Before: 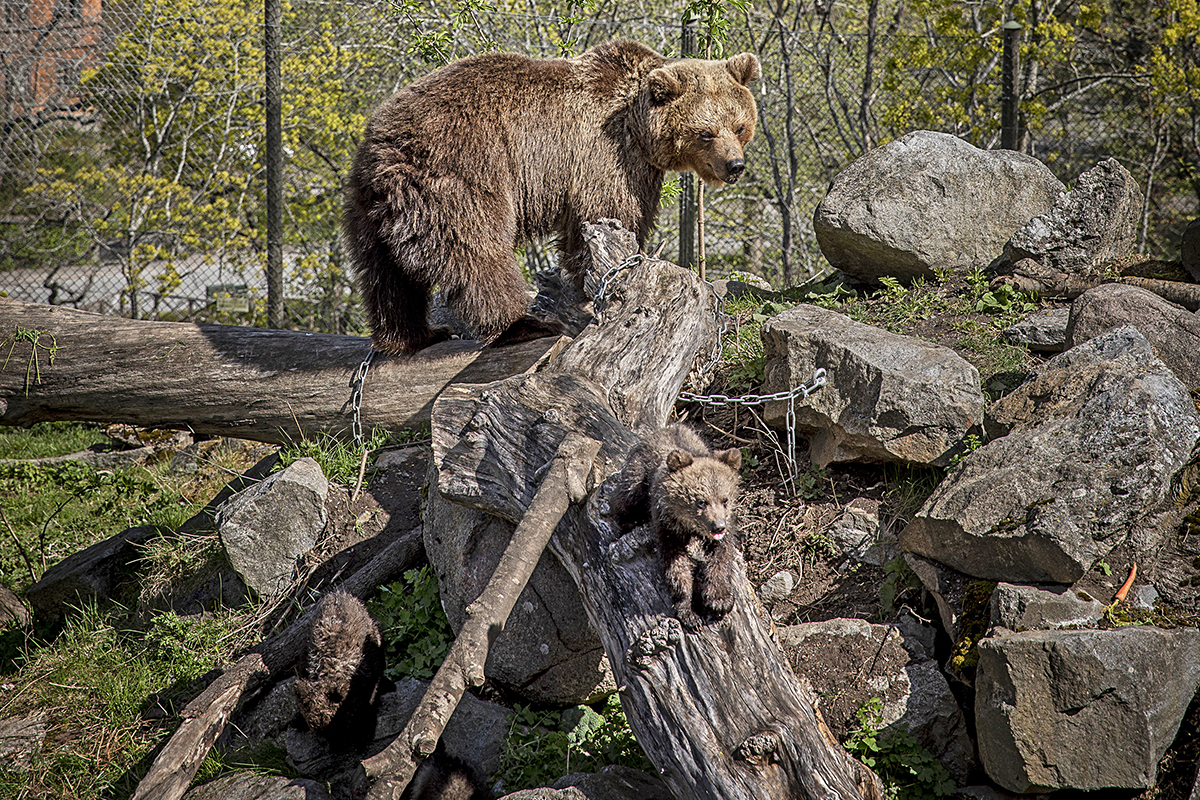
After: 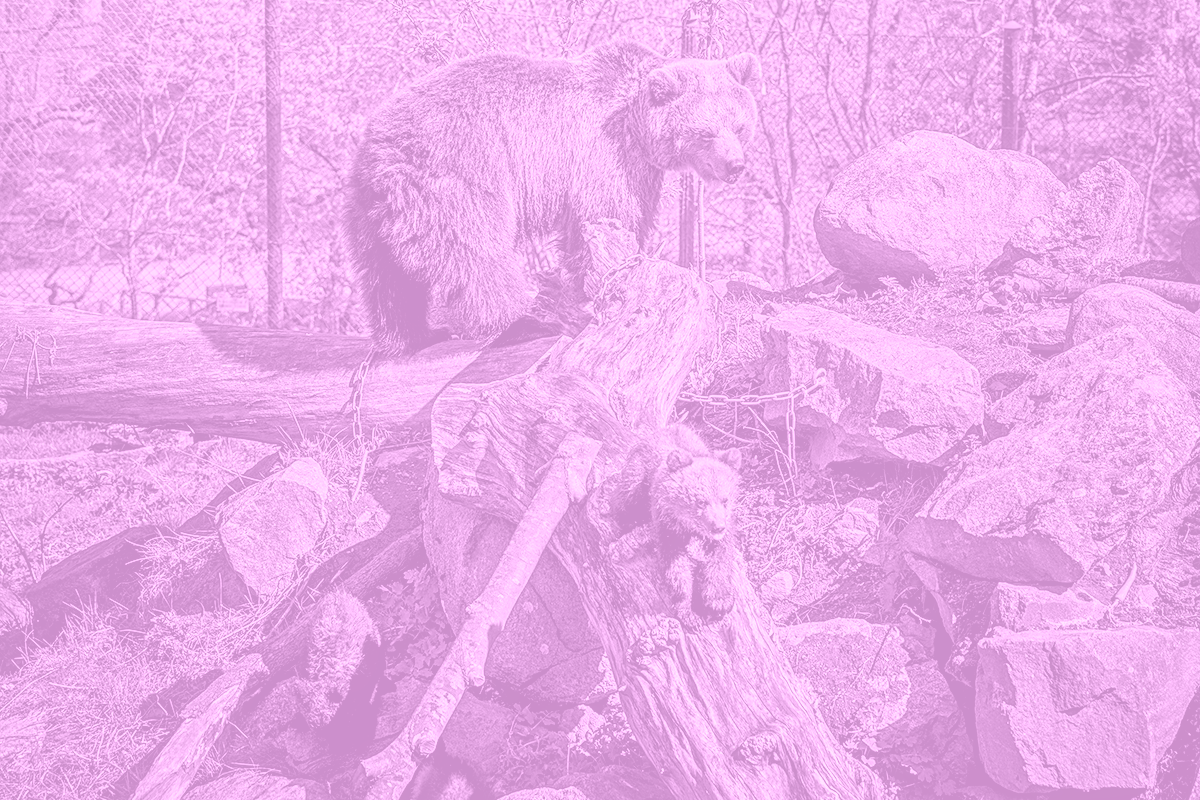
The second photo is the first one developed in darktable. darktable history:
color zones: curves: ch1 [(0.24, 0.634) (0.75, 0.5)]; ch2 [(0.253, 0.437) (0.745, 0.491)], mix 102.12%
colorize: hue 331.2°, saturation 69%, source mix 30.28%, lightness 69.02%, version 1
local contrast: on, module defaults
